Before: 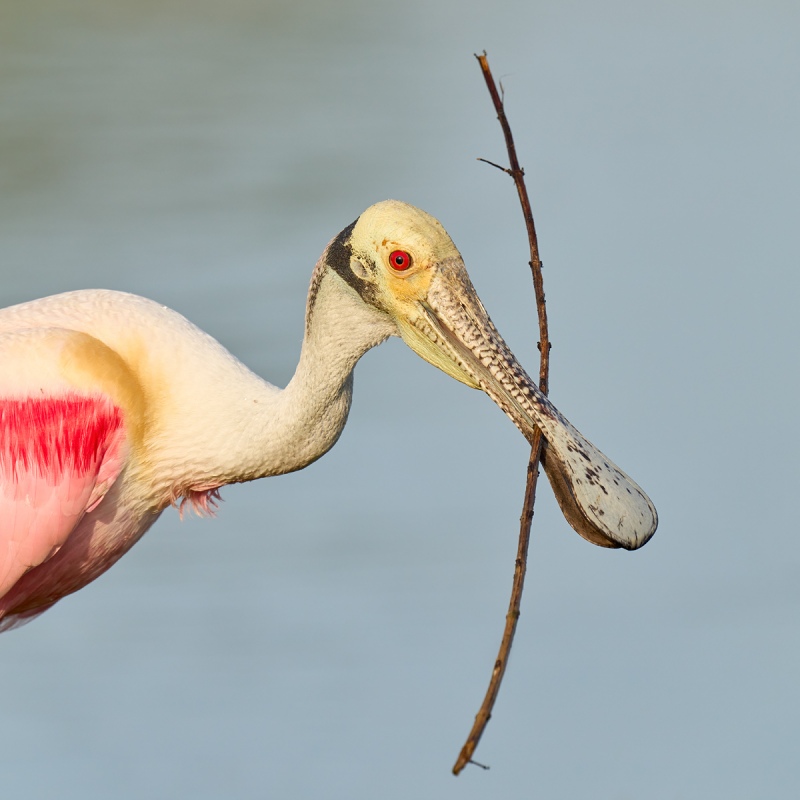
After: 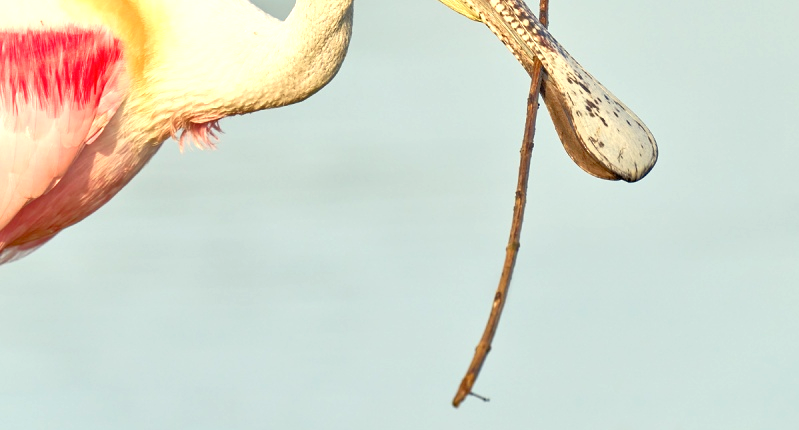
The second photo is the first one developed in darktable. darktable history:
white balance: red 1.029, blue 0.92
tone equalizer: -7 EV 0.15 EV, -6 EV 0.6 EV, -5 EV 1.15 EV, -4 EV 1.33 EV, -3 EV 1.15 EV, -2 EV 0.6 EV, -1 EV 0.15 EV, mask exposure compensation -0.5 EV
crop and rotate: top 46.237%
exposure: exposure 0.766 EV, compensate highlight preservation false
